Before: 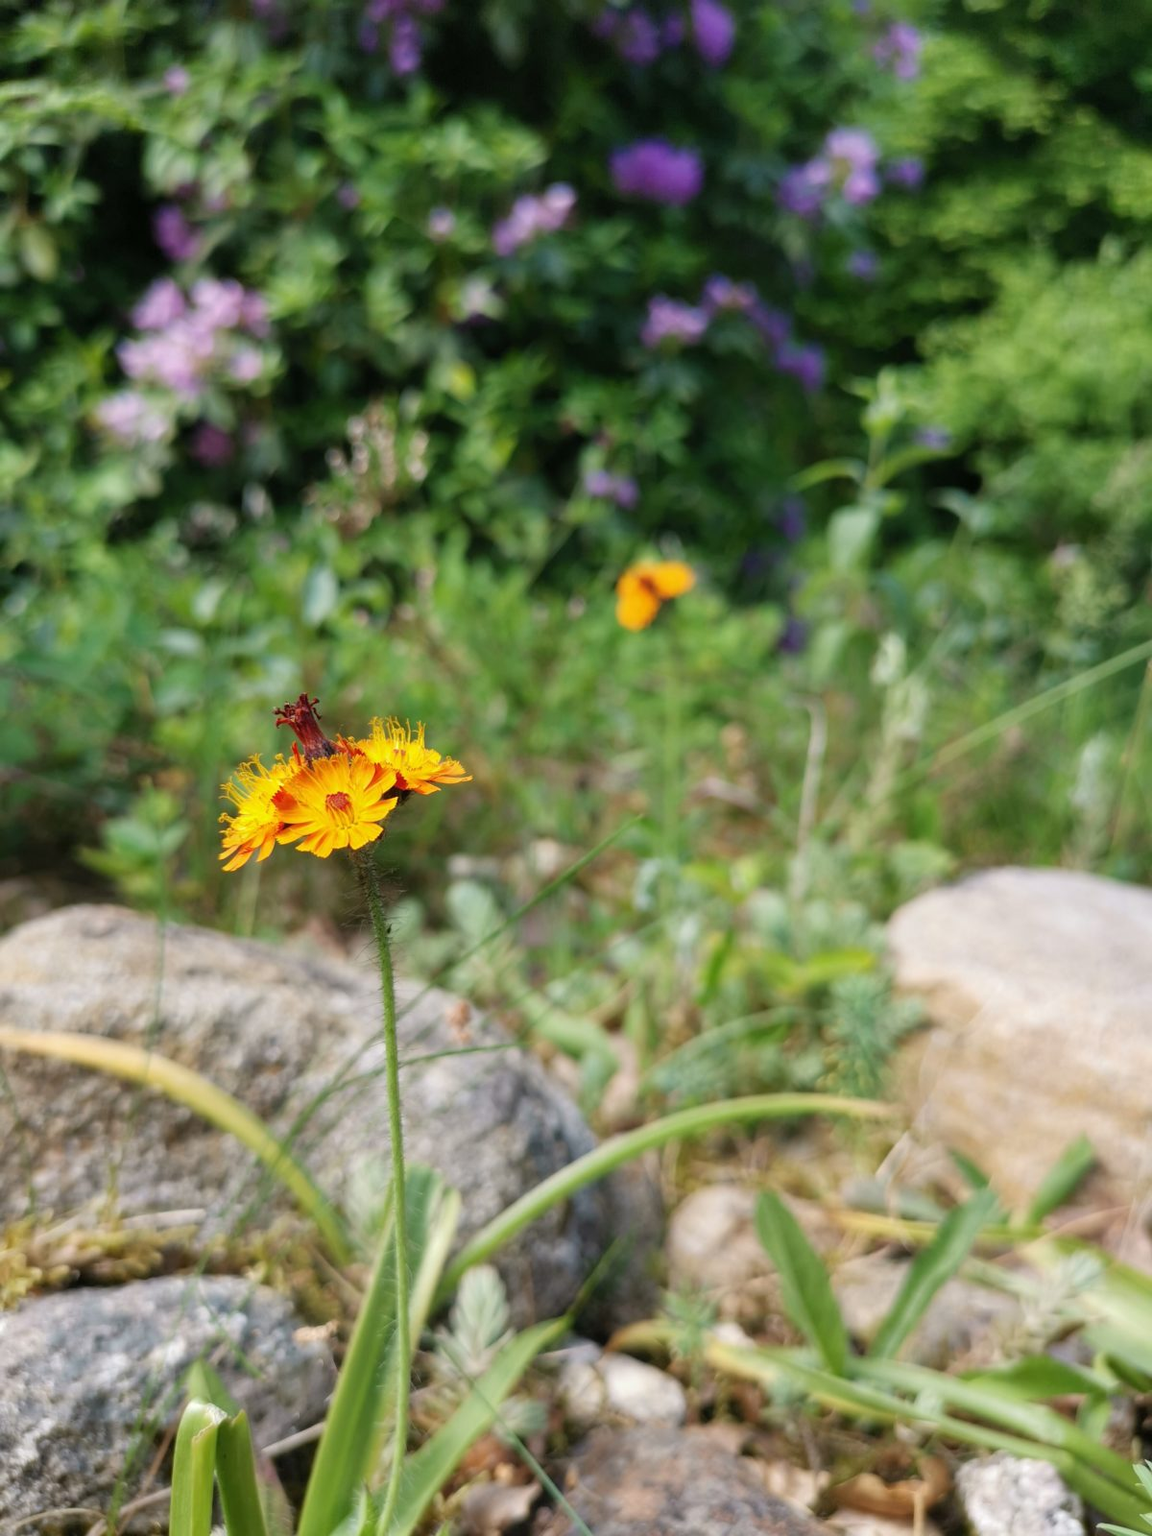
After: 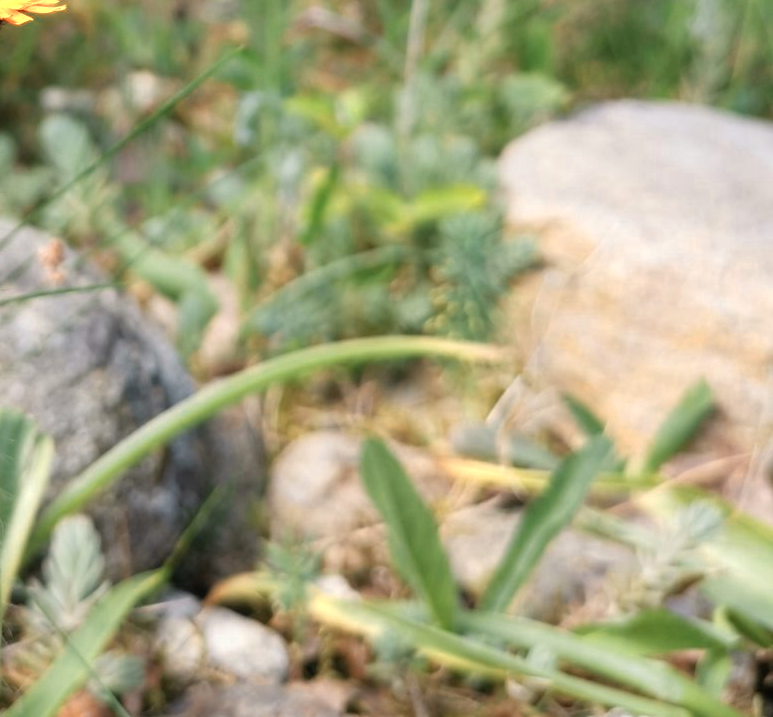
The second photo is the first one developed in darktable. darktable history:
color zones: curves: ch0 [(0.018, 0.548) (0.197, 0.654) (0.425, 0.447) (0.605, 0.658) (0.732, 0.579)]; ch1 [(0.105, 0.531) (0.224, 0.531) (0.386, 0.39) (0.618, 0.456) (0.732, 0.456) (0.956, 0.421)]; ch2 [(0.039, 0.583) (0.215, 0.465) (0.399, 0.544) (0.465, 0.548) (0.614, 0.447) (0.724, 0.43) (0.882, 0.623) (0.956, 0.632)]
crop and rotate: left 35.509%, top 50.238%, bottom 4.934%
